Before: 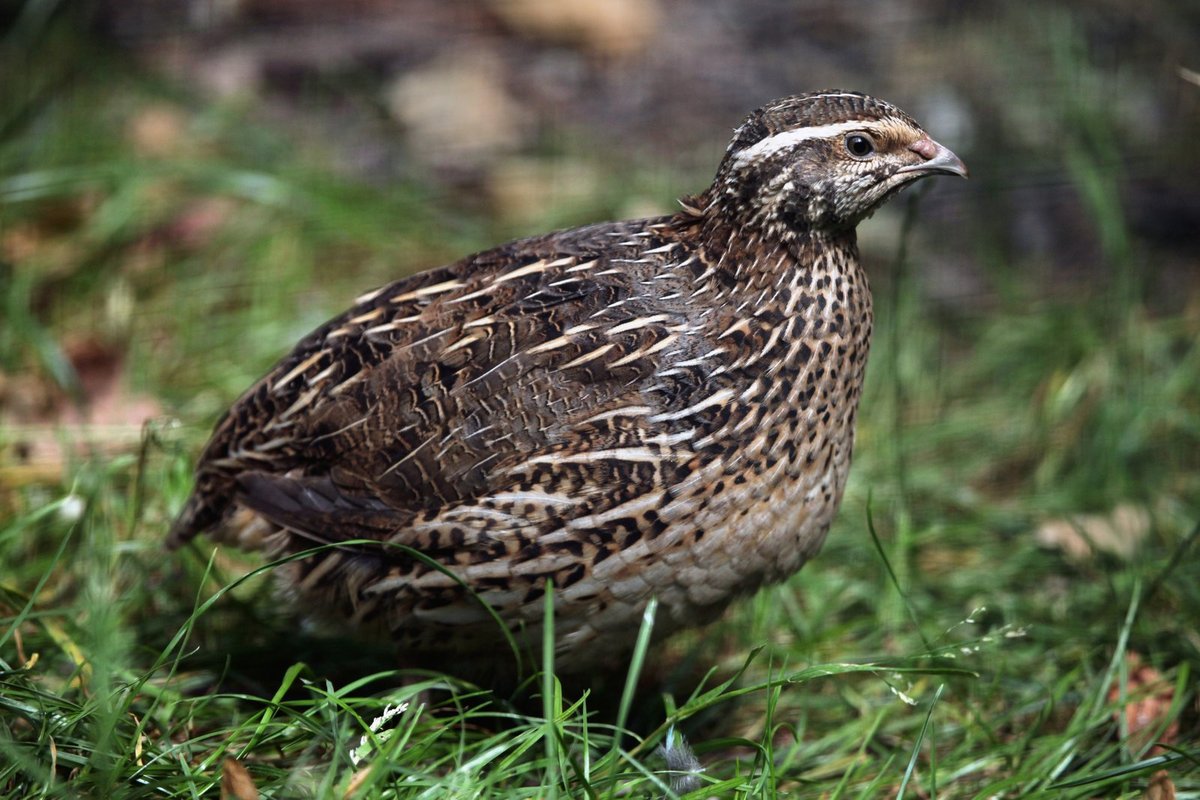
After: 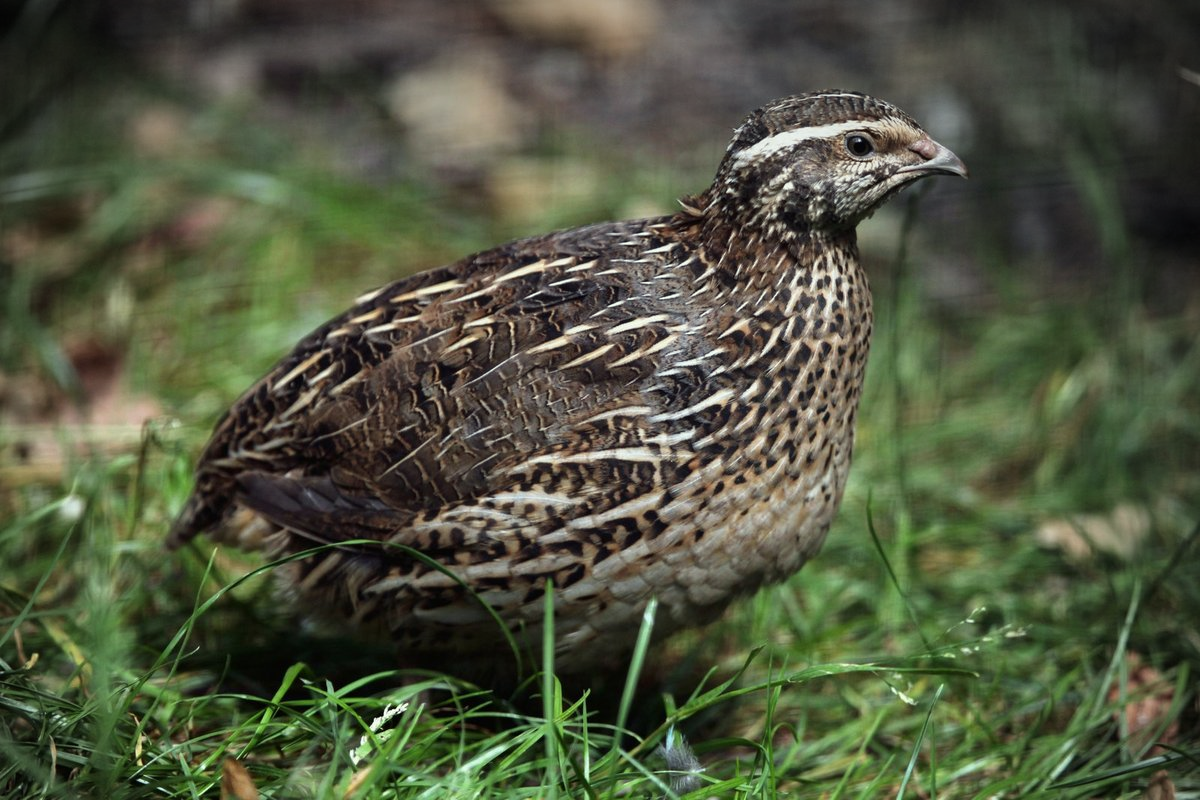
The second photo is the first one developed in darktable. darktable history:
color correction: highlights a* -4.78, highlights b* 5.04, saturation 0.961
vignetting: fall-off start 75.08%, center (-0.027, 0.398), width/height ratio 1.083
